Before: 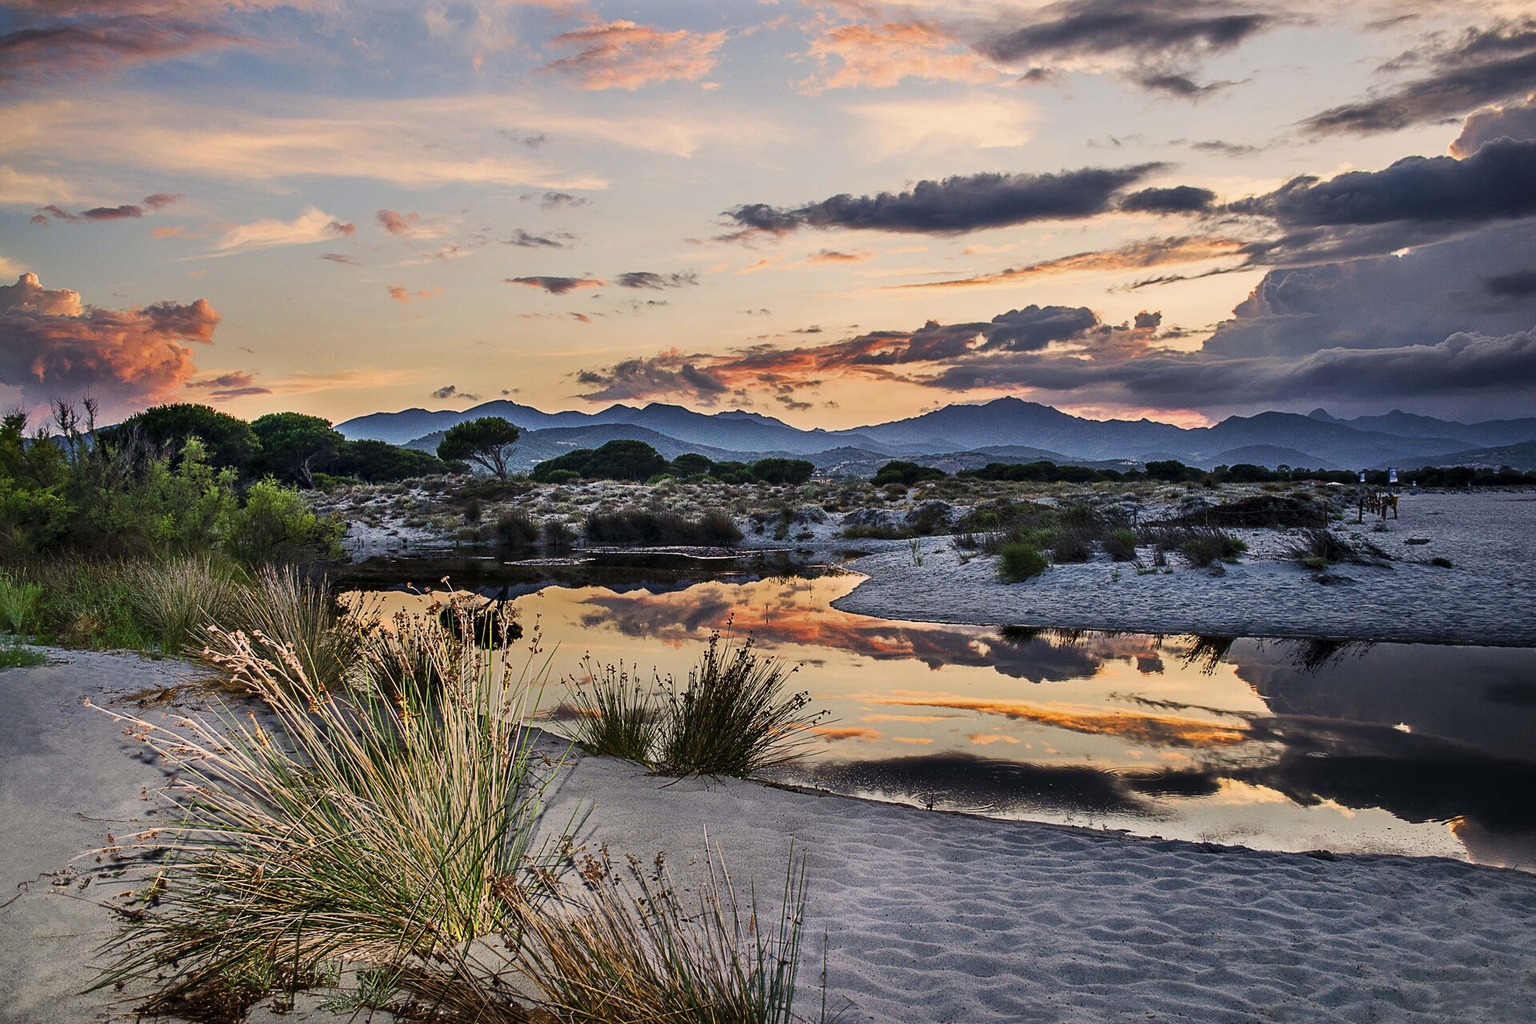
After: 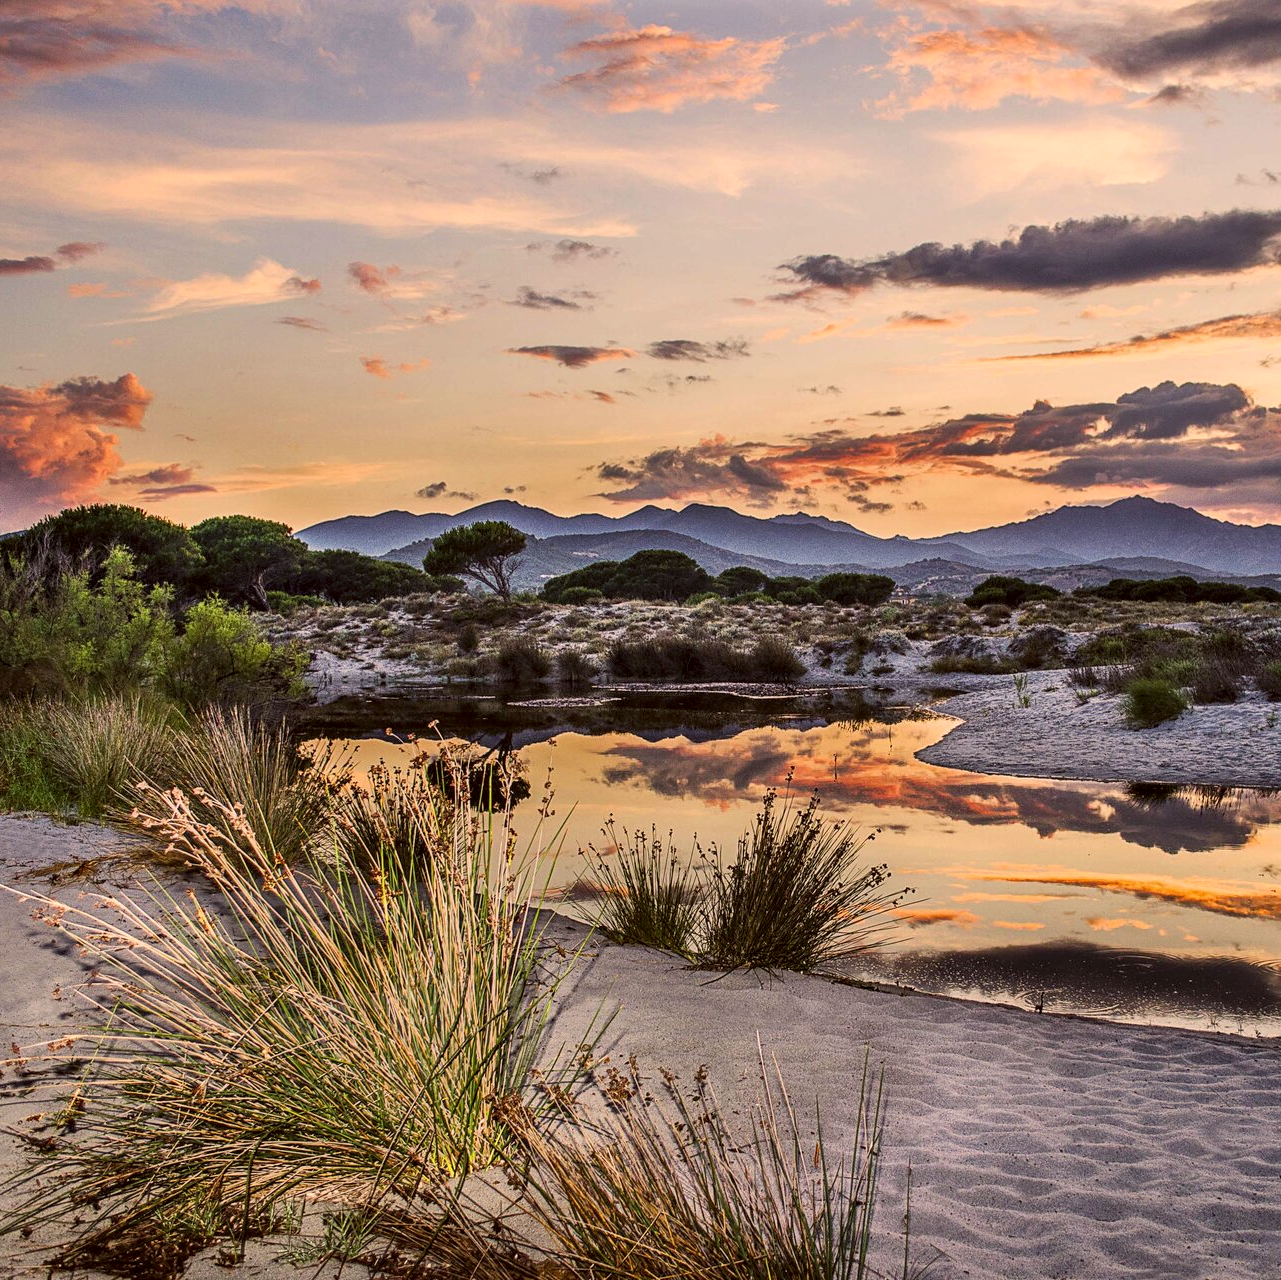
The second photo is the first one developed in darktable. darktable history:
crop and rotate: left 6.424%, right 26.834%
local contrast: on, module defaults
contrast brightness saturation: contrast 0.028, brightness 0.057, saturation 0.133
color correction: highlights a* 6.04, highlights b* 7.6, shadows a* 5.44, shadows b* 7.49, saturation 0.921
